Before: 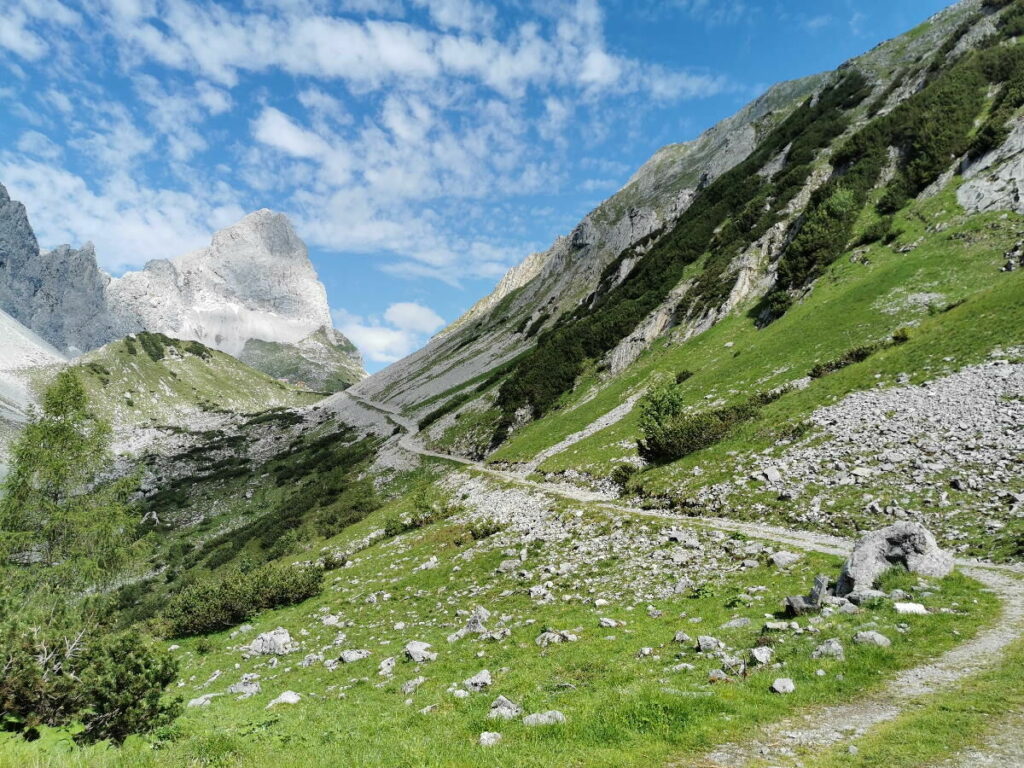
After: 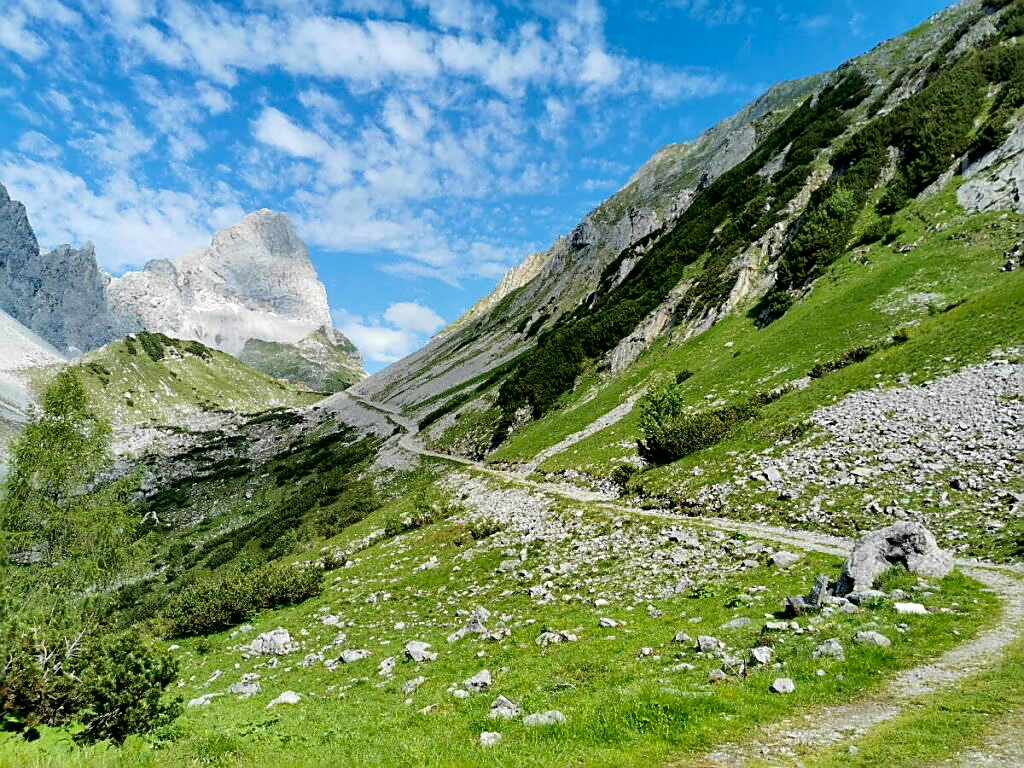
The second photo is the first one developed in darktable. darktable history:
sharpen: on, module defaults
exposure: black level correction 0.01, exposure 0.011 EV, compensate highlight preservation false
velvia: on, module defaults
contrast brightness saturation: saturation 0.18
